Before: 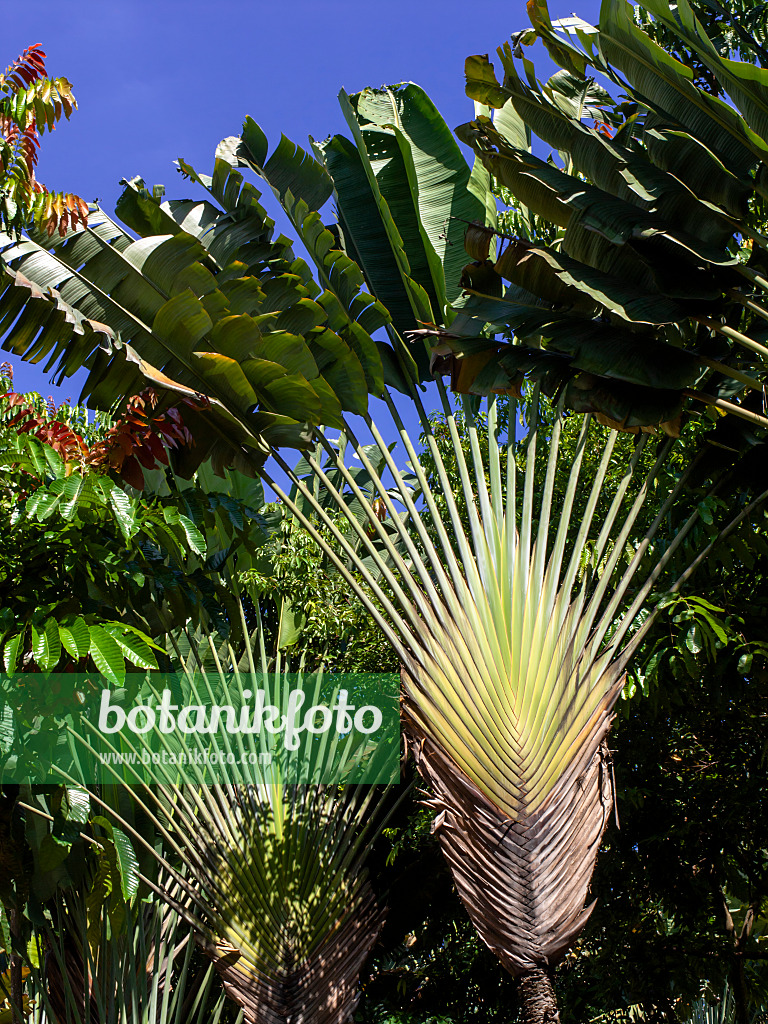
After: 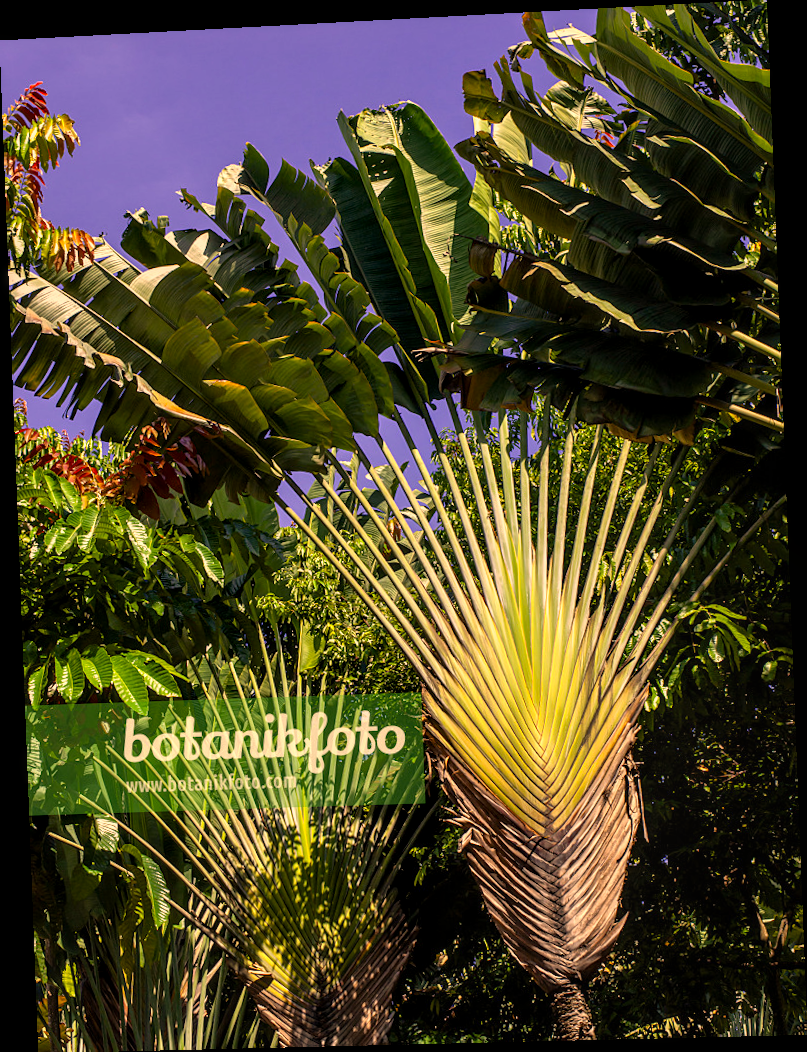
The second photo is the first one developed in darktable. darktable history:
rotate and perspective: rotation -2.22°, lens shift (horizontal) -0.022, automatic cropping off
color correction: highlights a* 15, highlights b* 31.55
local contrast: detail 130%
